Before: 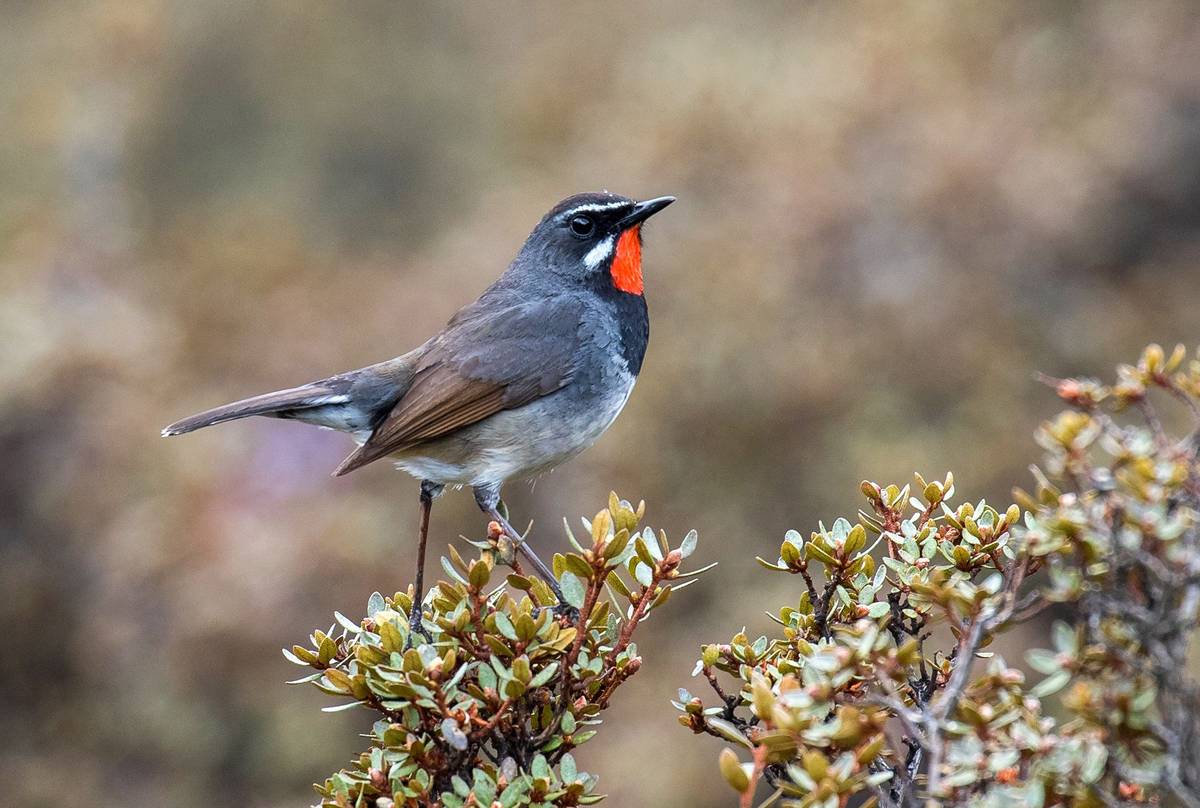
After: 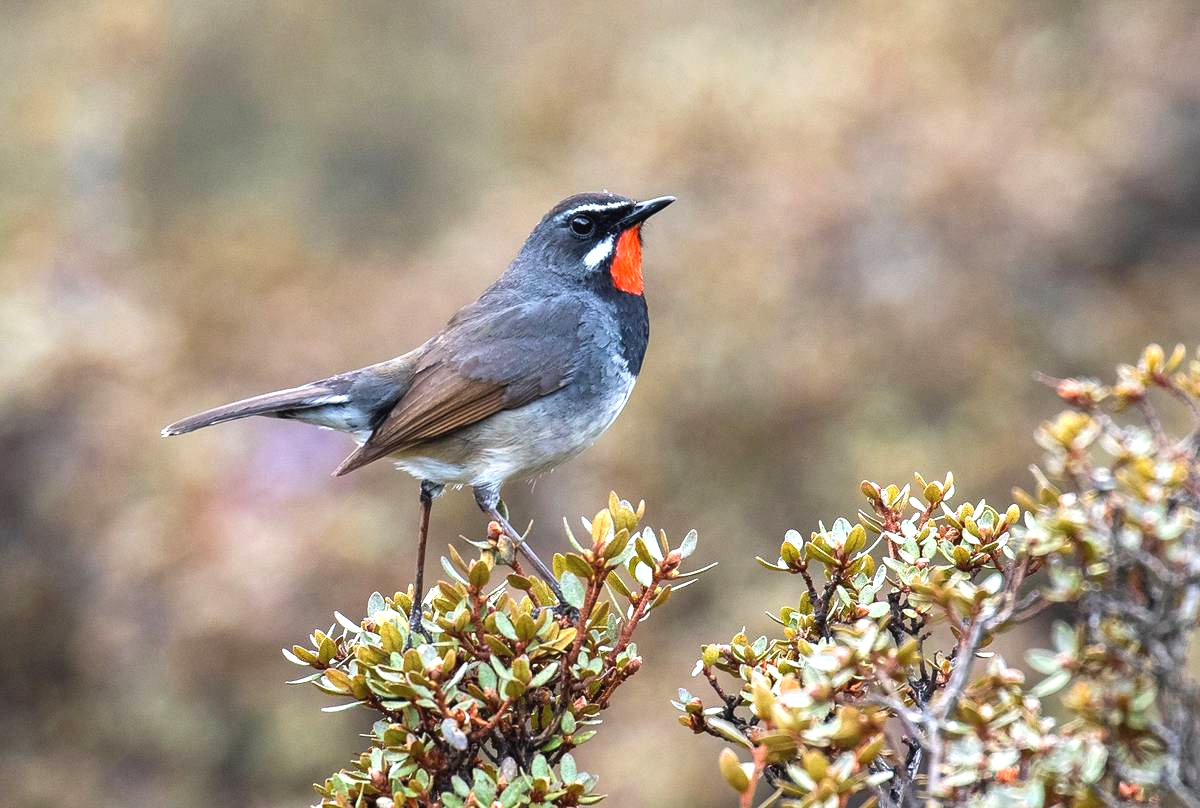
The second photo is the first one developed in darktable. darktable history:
exposure: black level correction -0.002, exposure 0.542 EV, compensate highlight preservation false
